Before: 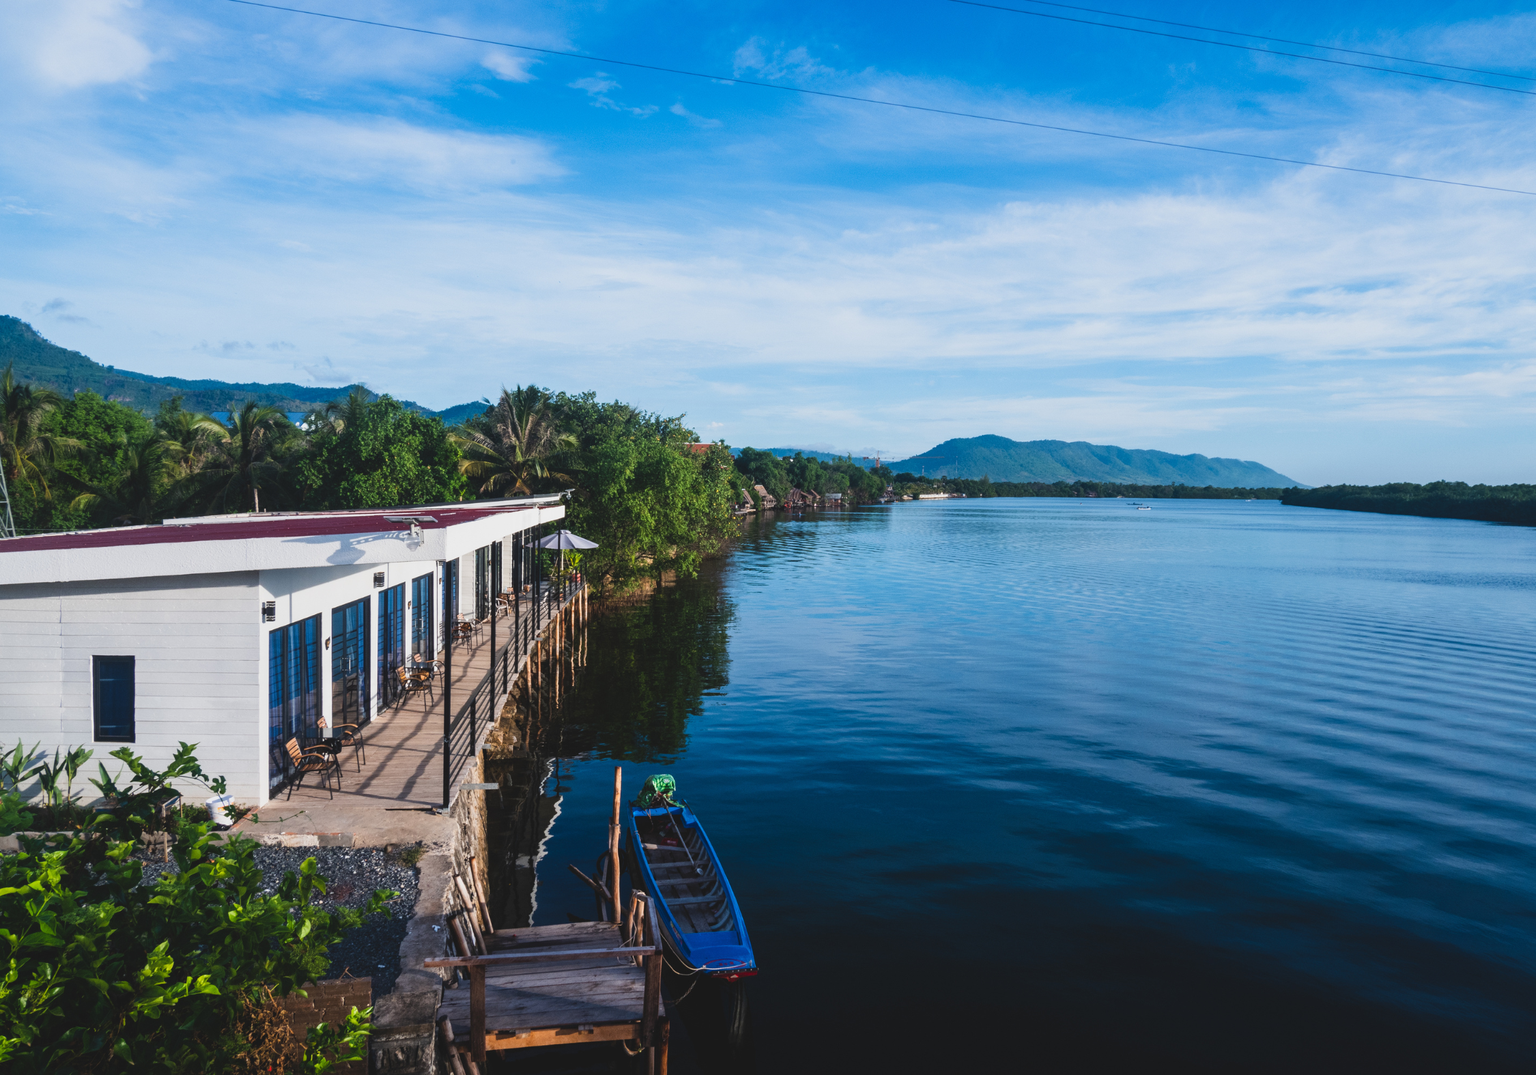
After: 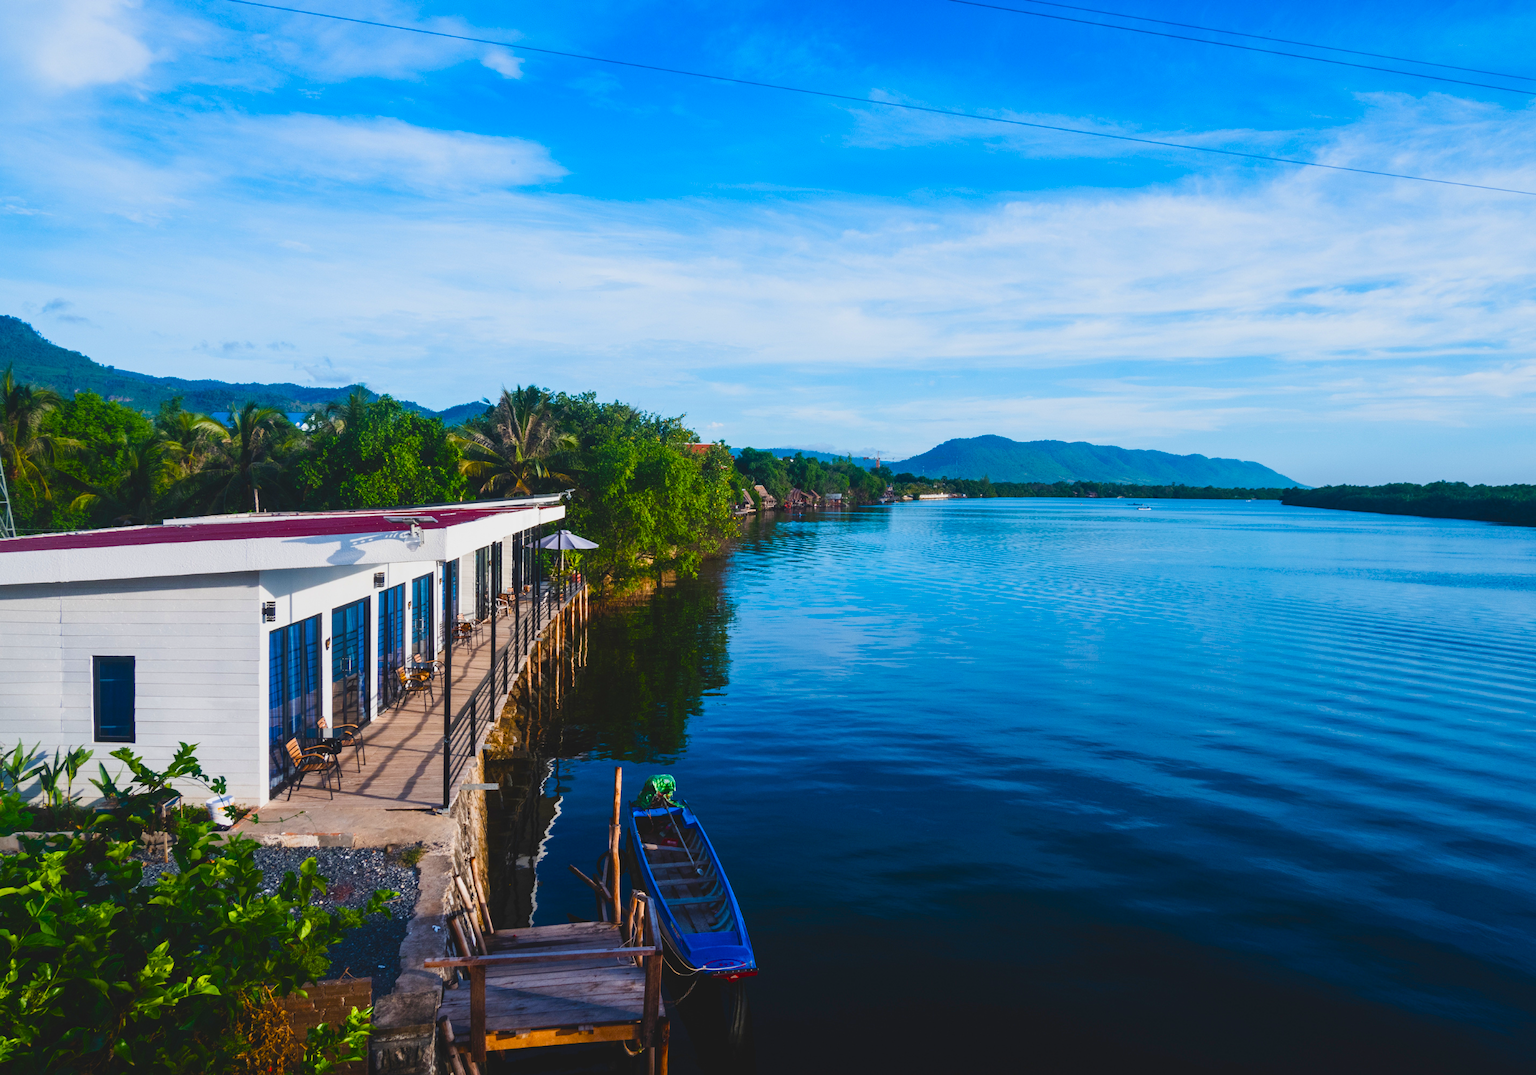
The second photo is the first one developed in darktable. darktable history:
color balance rgb: perceptual saturation grading › global saturation 21.327%, perceptual saturation grading › highlights -19.697%, perceptual saturation grading › shadows 29.568%, global vibrance 40.757%
